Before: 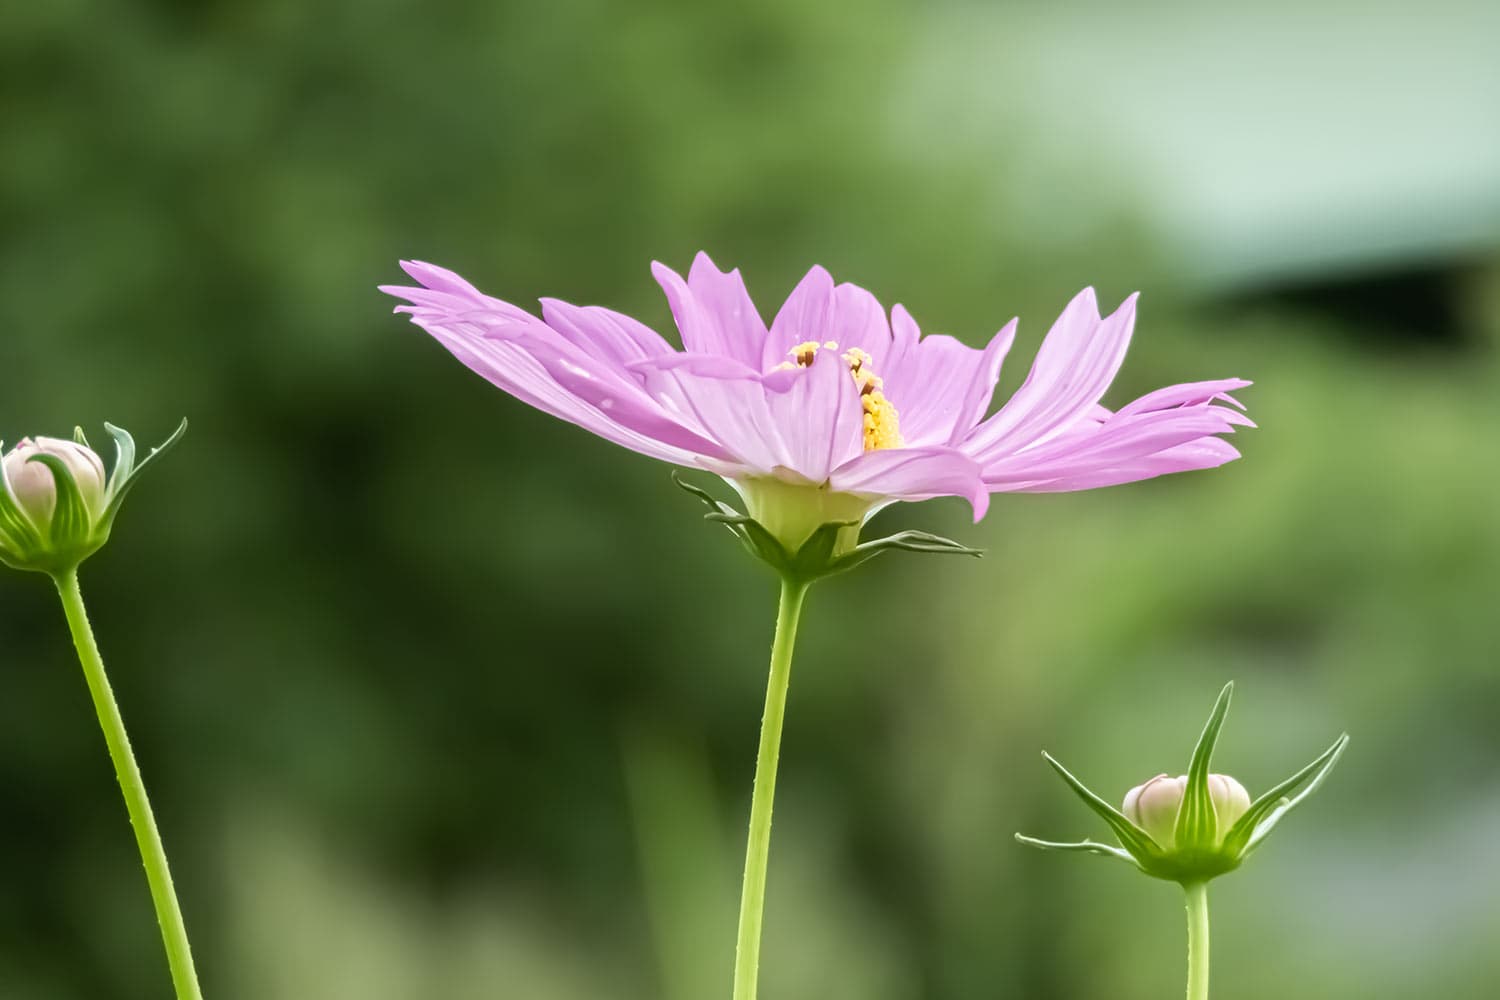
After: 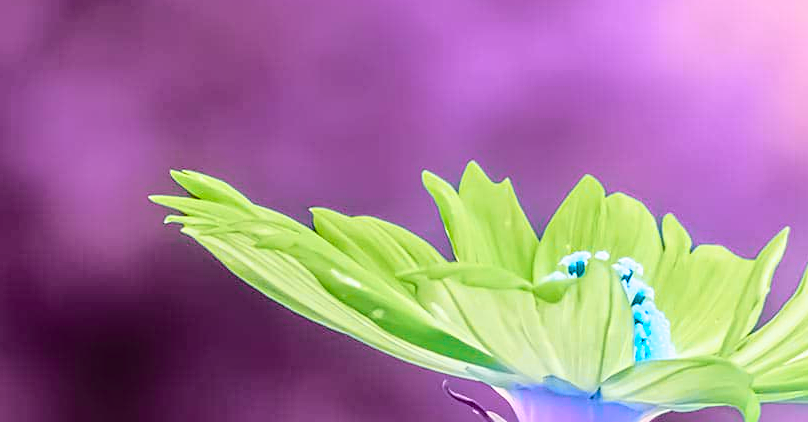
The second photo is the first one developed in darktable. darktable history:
white balance: red 0.988, blue 1.017
crop: left 15.306%, top 9.065%, right 30.789%, bottom 48.638%
tone curve: curves: ch0 [(0, 0.029) (0.168, 0.142) (0.359, 0.44) (0.469, 0.544) (0.634, 0.722) (0.858, 0.903) (1, 0.968)]; ch1 [(0, 0) (0.437, 0.453) (0.472, 0.47) (0.502, 0.502) (0.54, 0.534) (0.57, 0.592) (0.618, 0.66) (0.699, 0.749) (0.859, 0.919) (1, 1)]; ch2 [(0, 0) (0.33, 0.301) (0.421, 0.443) (0.476, 0.498) (0.505, 0.503) (0.547, 0.557) (0.586, 0.634) (0.608, 0.676) (1, 1)], color space Lab, independent channels, preserve colors none
color balance rgb: hue shift 180°, global vibrance 50%, contrast 0.32%
local contrast: on, module defaults
contrast brightness saturation: saturation -0.04
sharpen: on, module defaults
